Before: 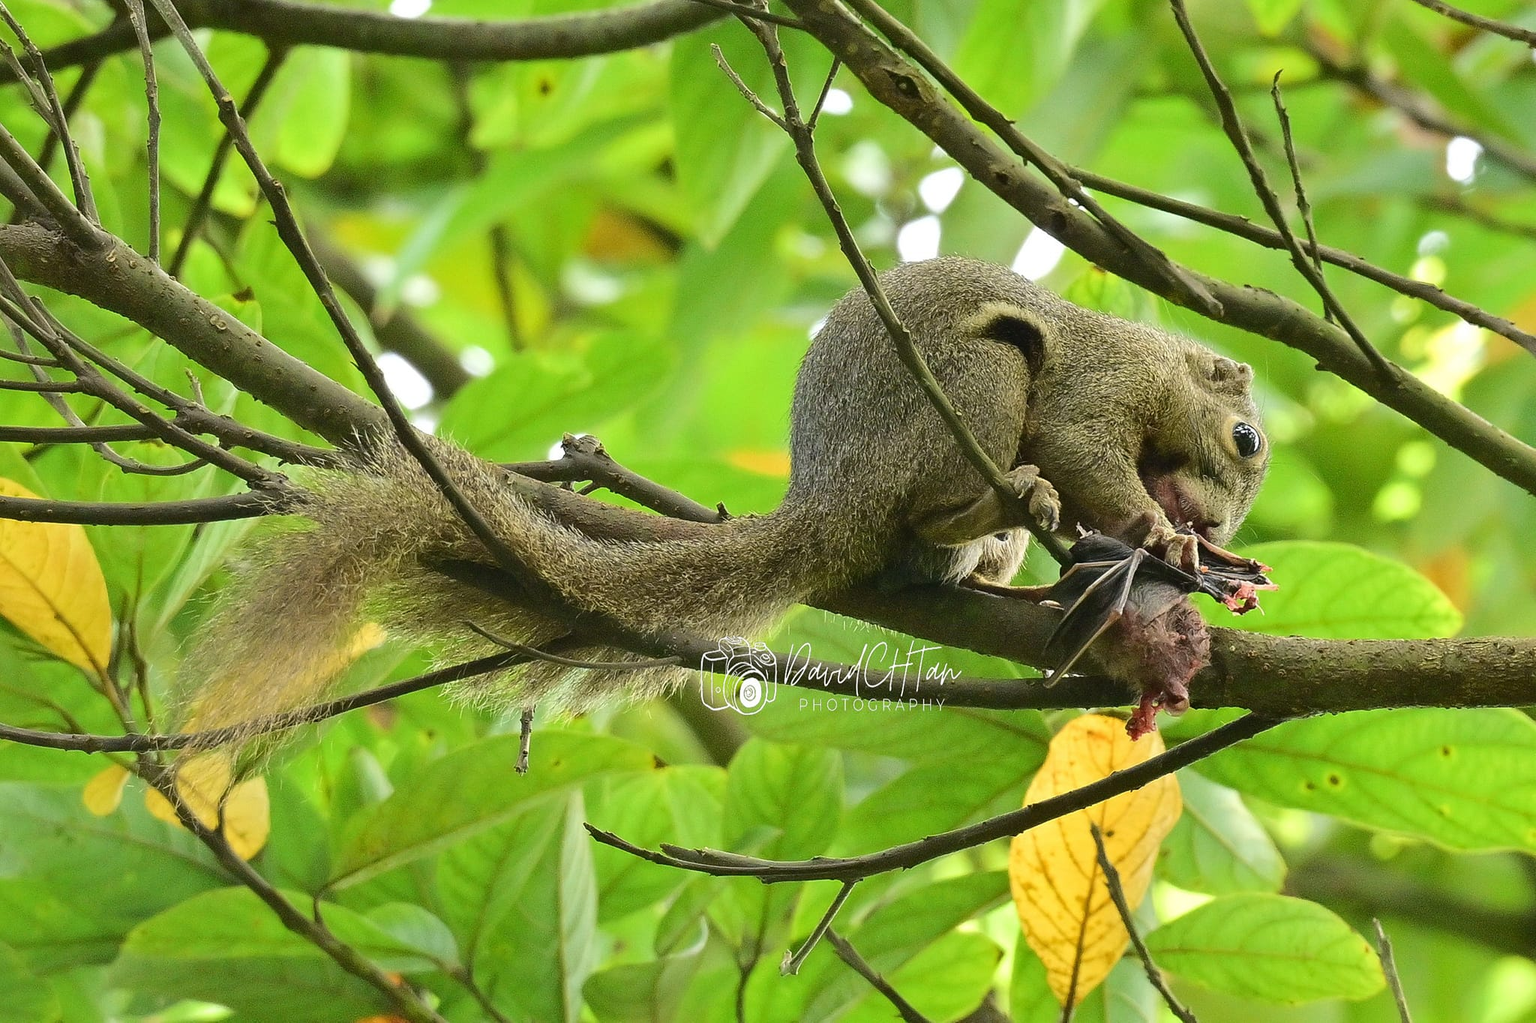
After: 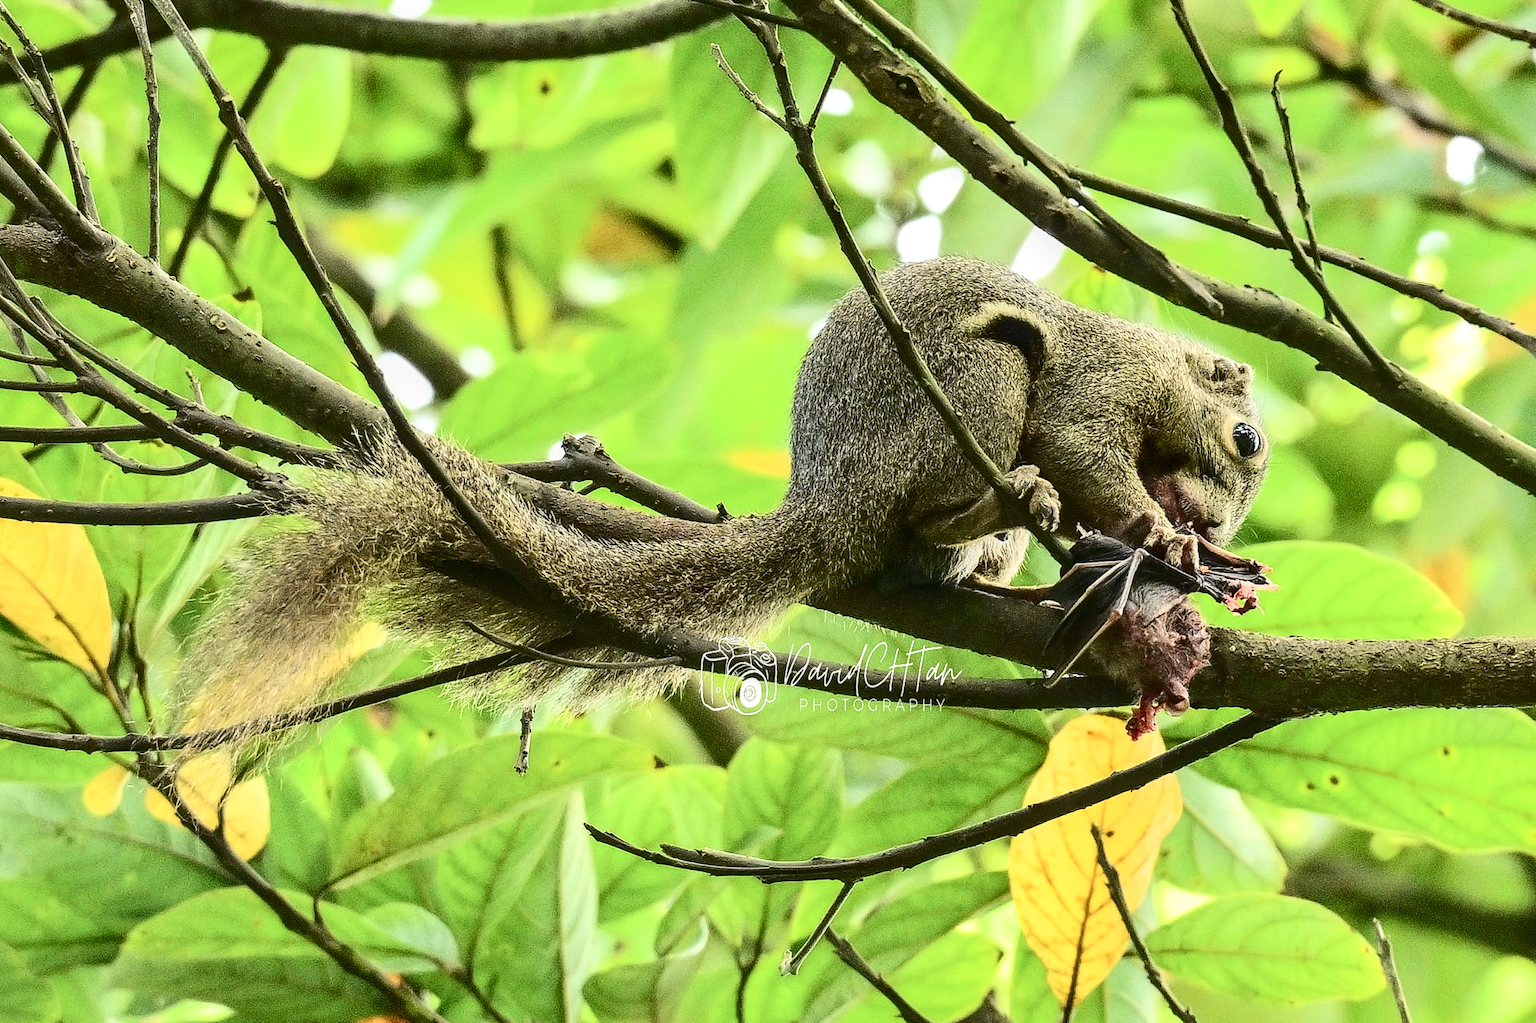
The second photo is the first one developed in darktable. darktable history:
contrast brightness saturation: contrast 0.39, brightness 0.1
local contrast: detail 130%
